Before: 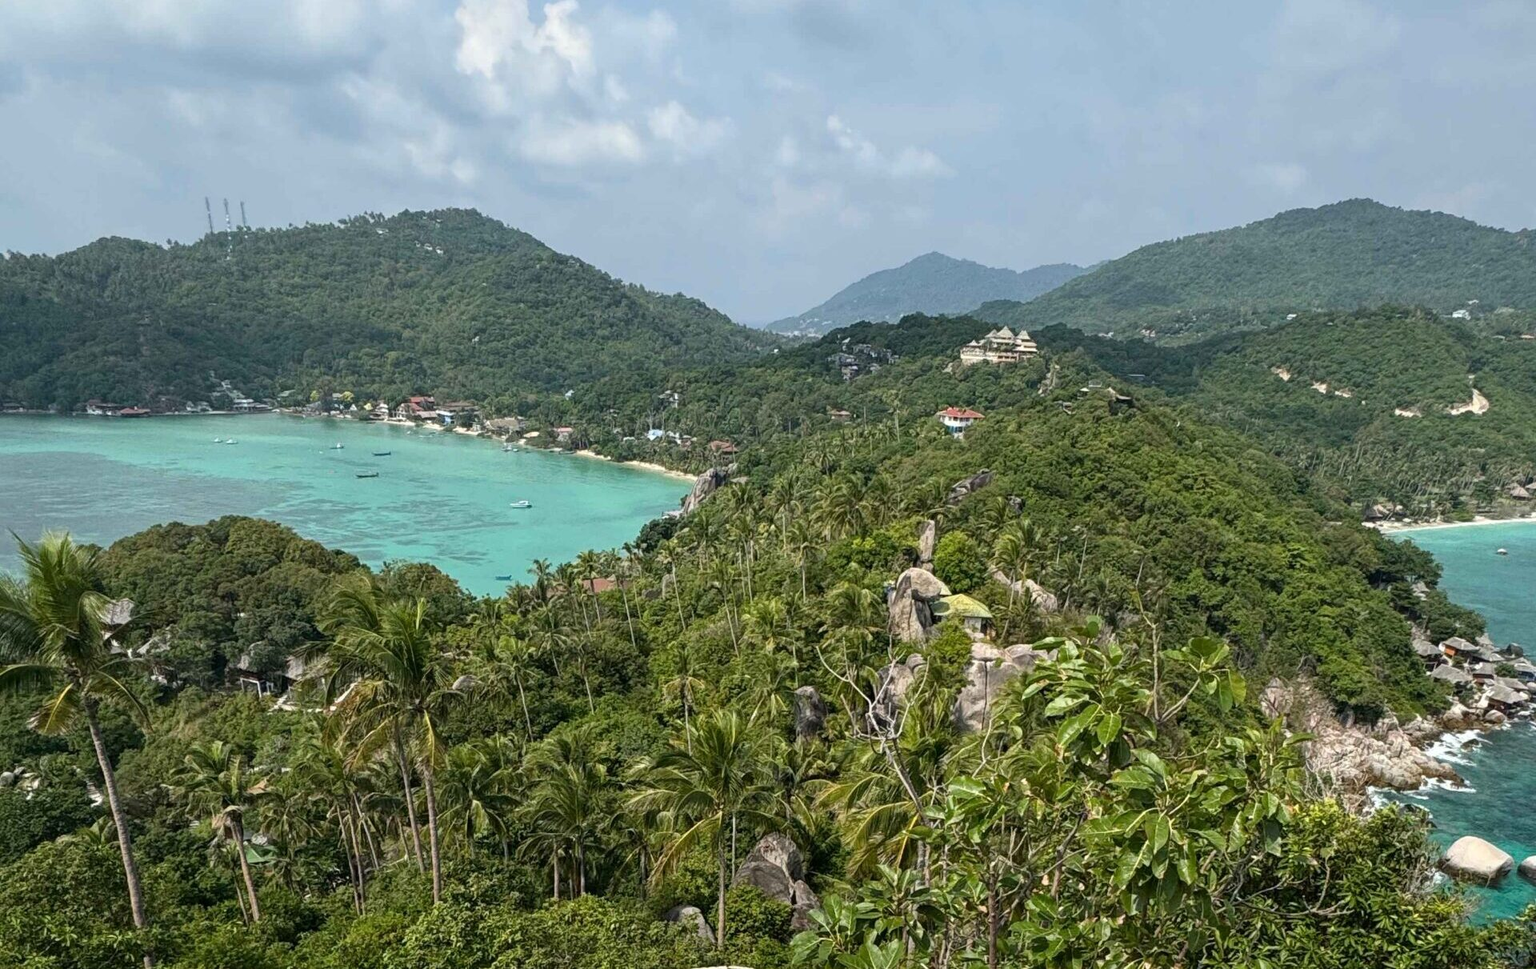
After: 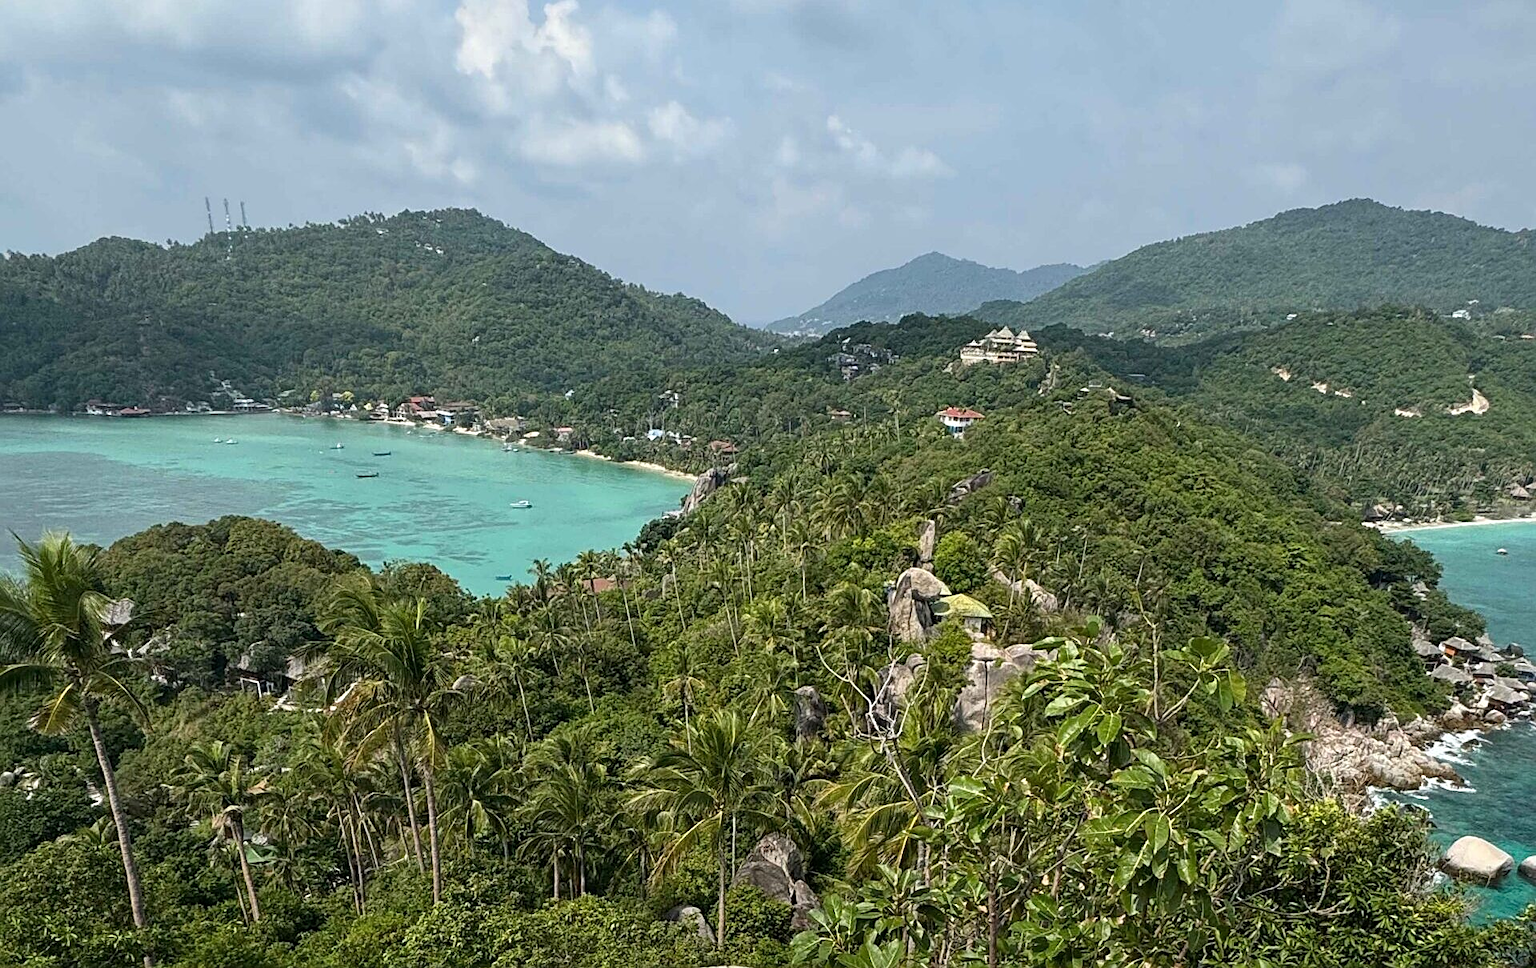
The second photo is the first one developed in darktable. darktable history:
sharpen: amount 0.49
